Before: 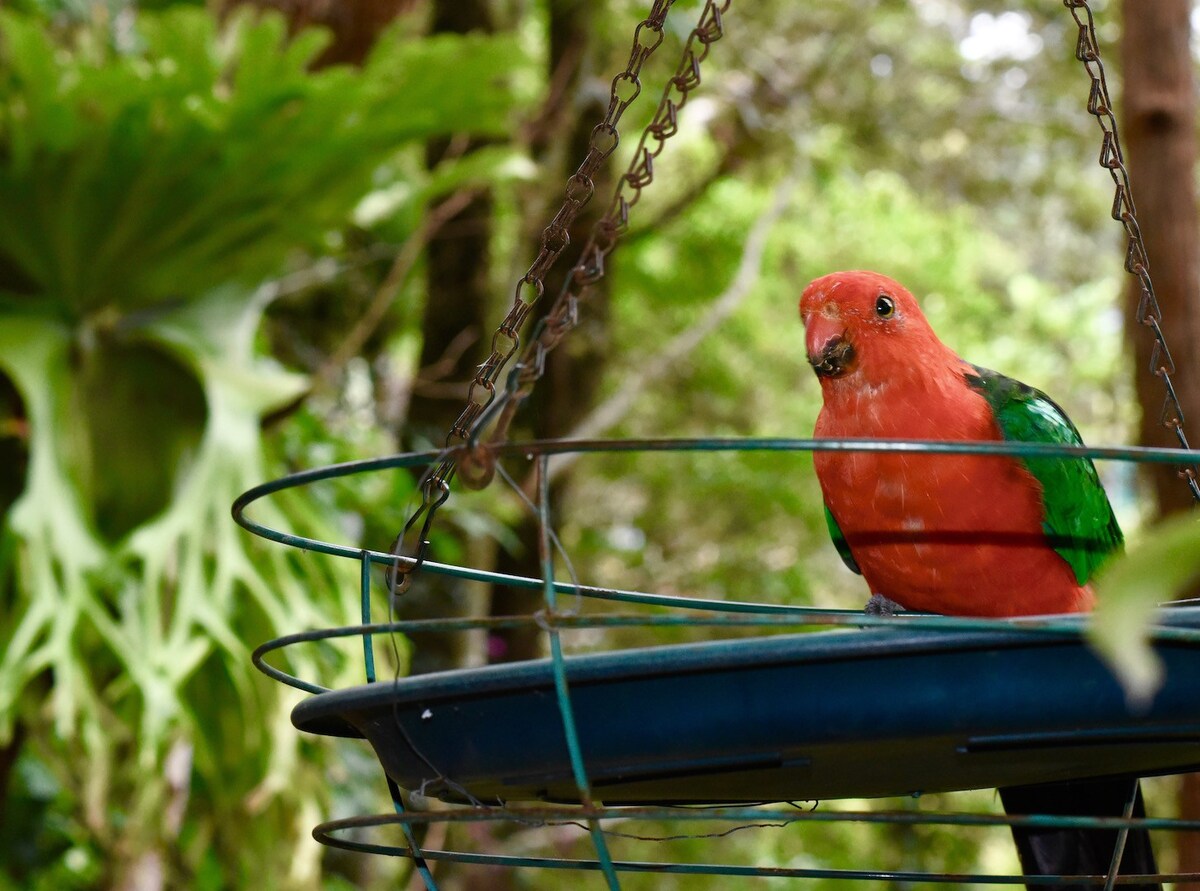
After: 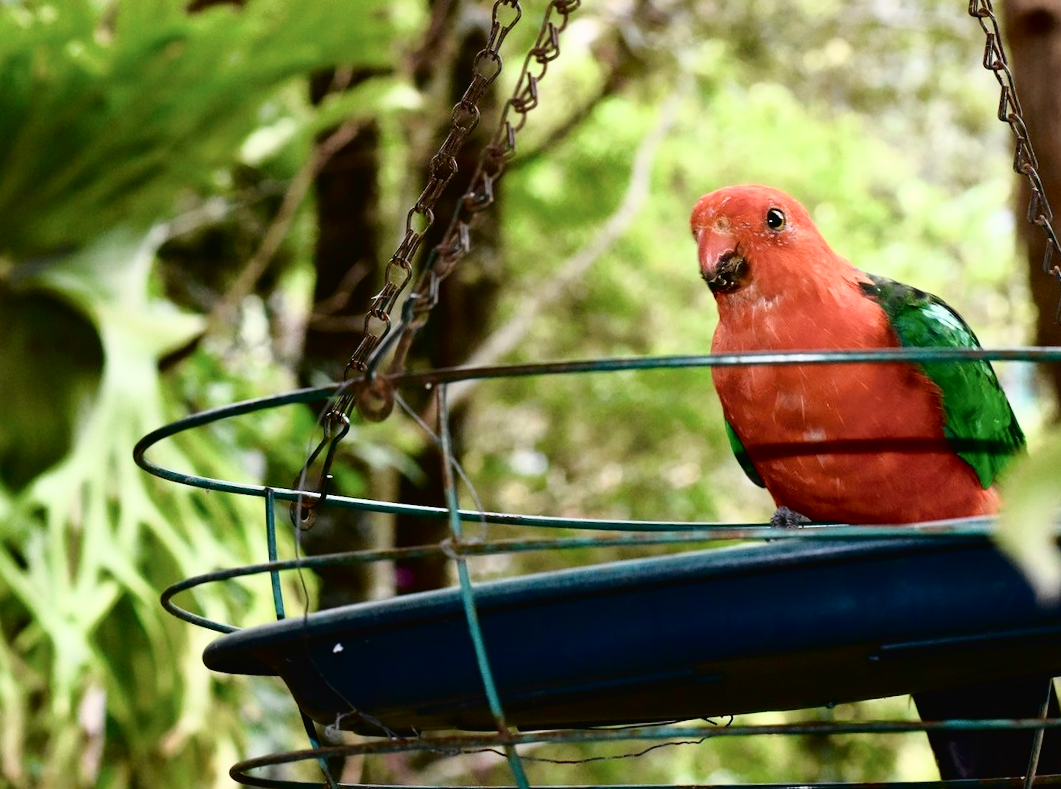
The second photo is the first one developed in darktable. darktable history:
tone curve: curves: ch0 [(0, 0.016) (0.11, 0.039) (0.259, 0.235) (0.383, 0.437) (0.499, 0.597) (0.733, 0.867) (0.843, 0.948) (1, 1)], color space Lab, independent channels, preserve colors none
crop and rotate: angle 2.77°, left 5.933%, top 5.68%
